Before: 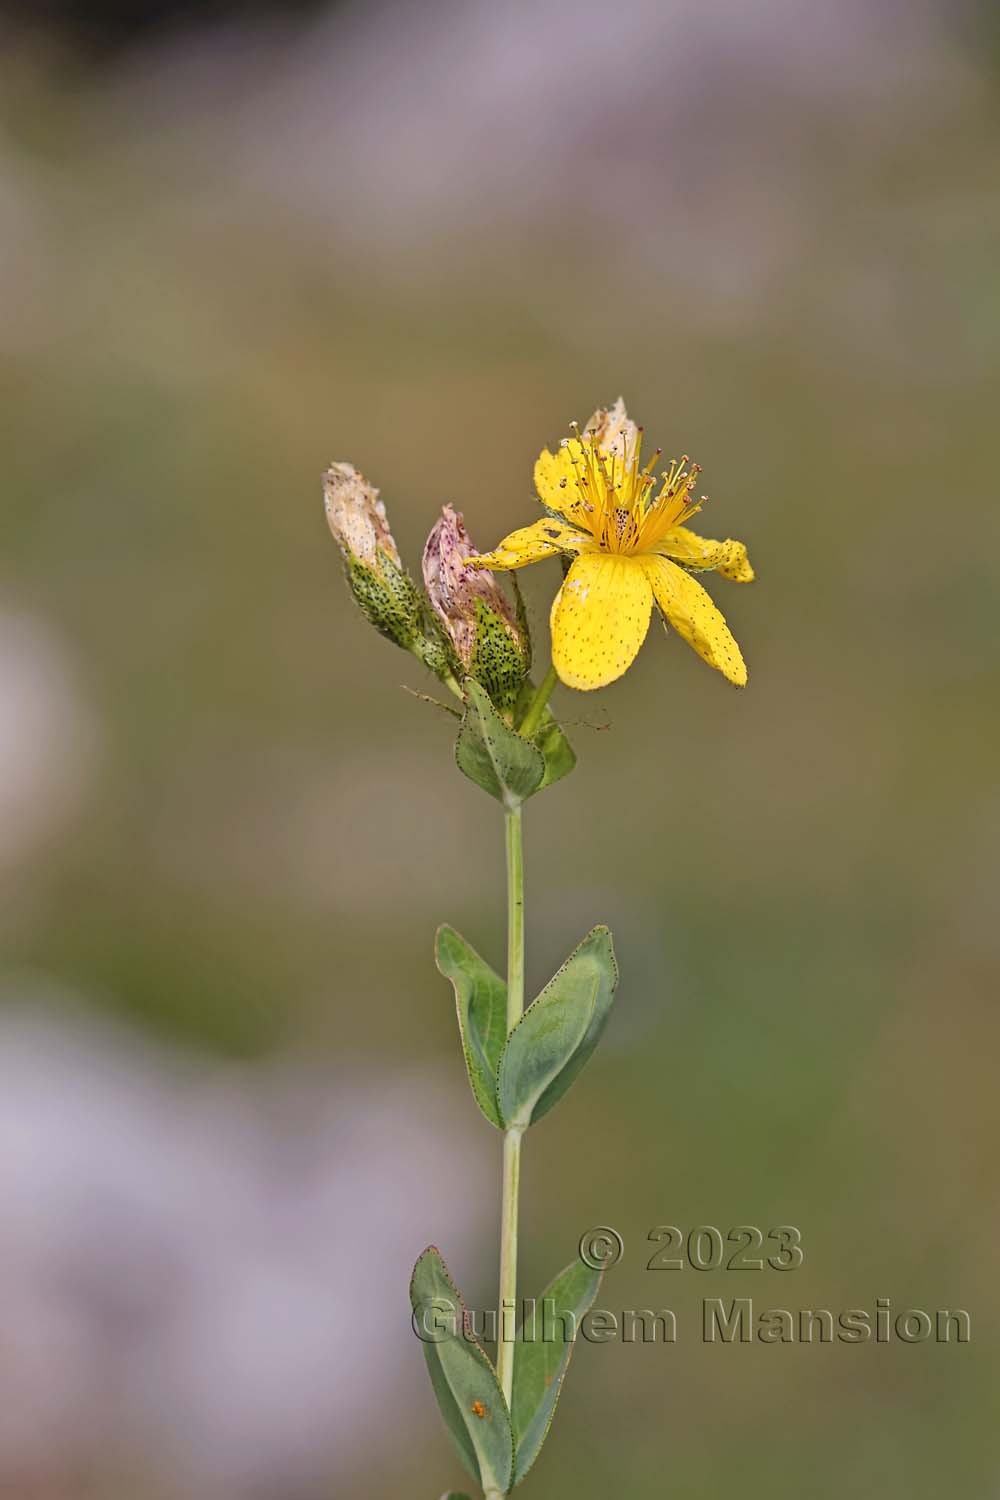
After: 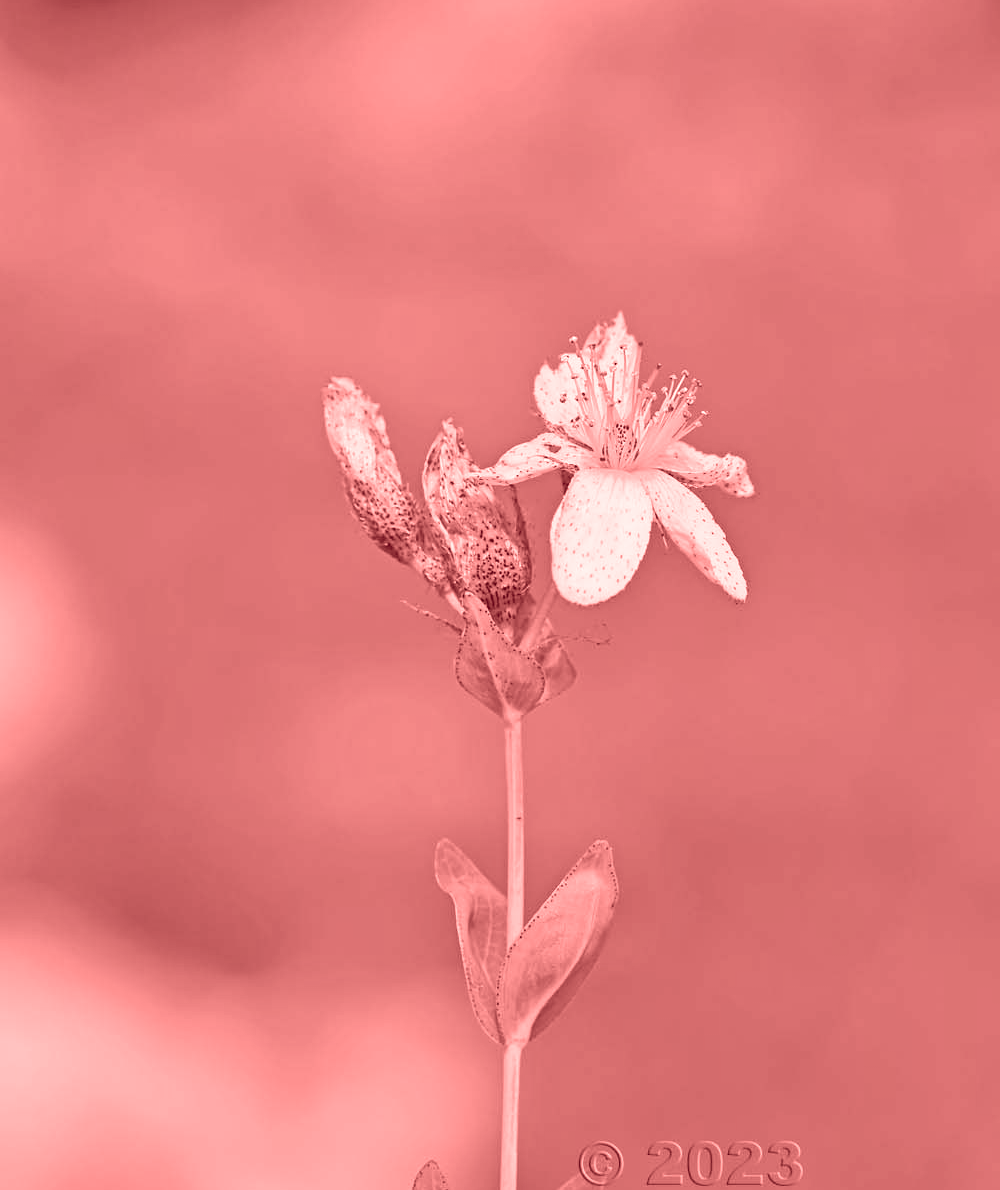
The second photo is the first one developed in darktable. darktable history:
color zones: curves: ch1 [(0.235, 0.558) (0.75, 0.5)]; ch2 [(0.25, 0.462) (0.749, 0.457)], mix 25.94%
crop and rotate: top 5.667%, bottom 14.937%
colorize: saturation 60%, source mix 100%
